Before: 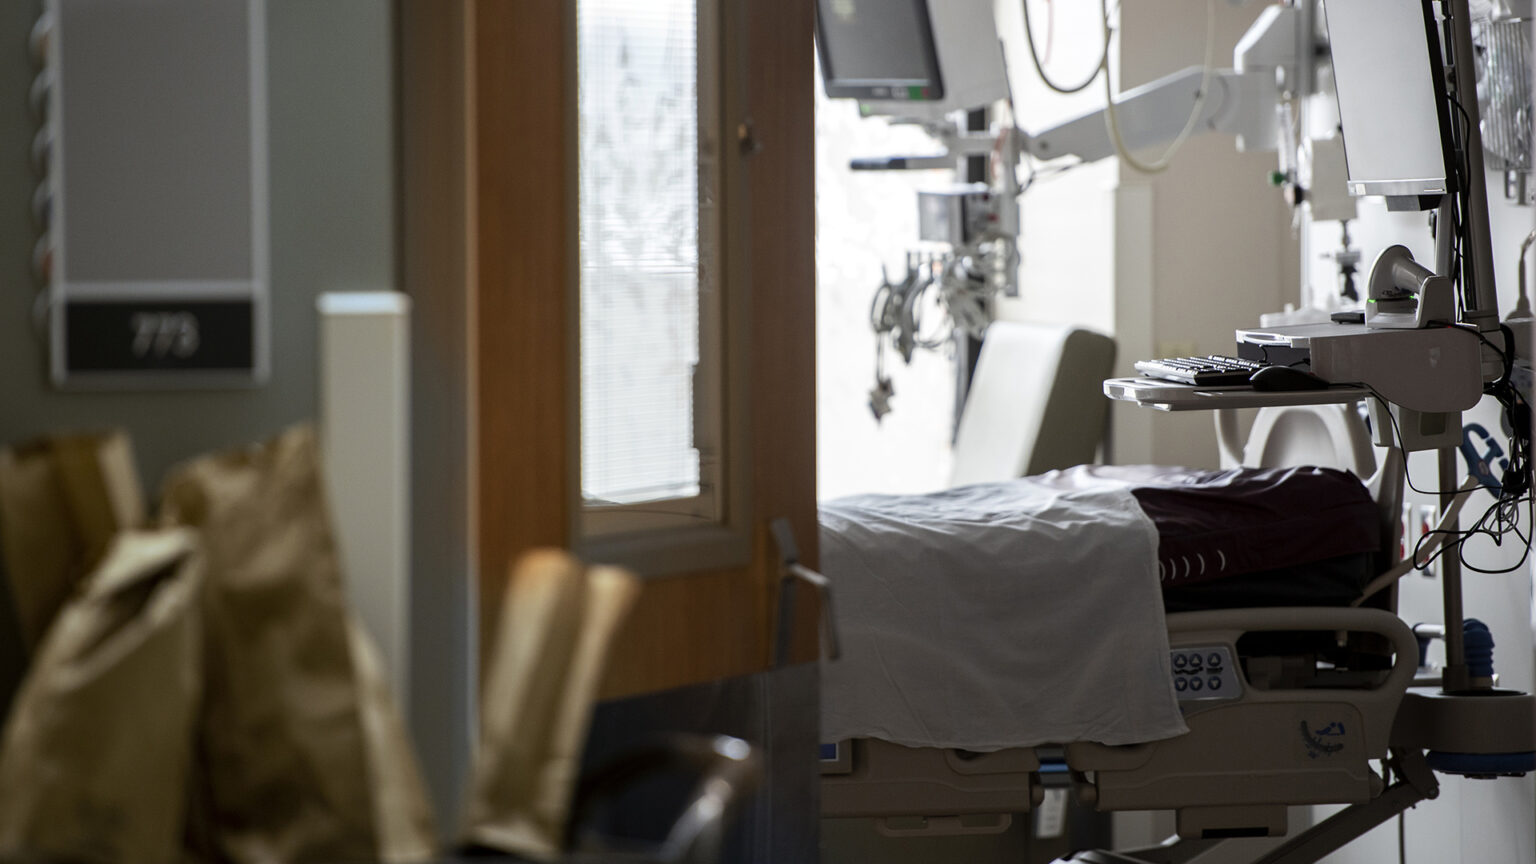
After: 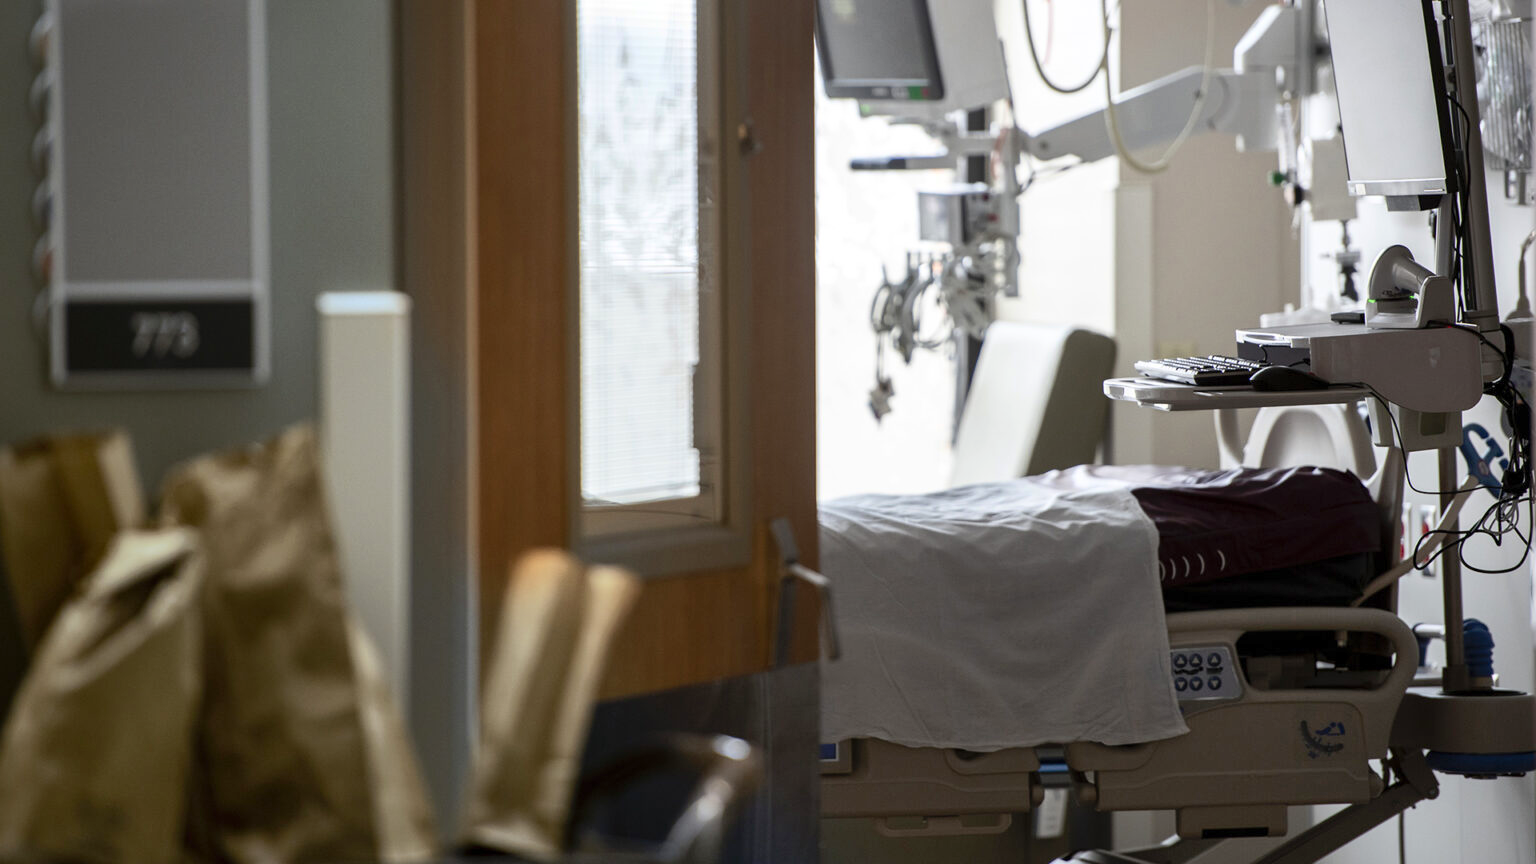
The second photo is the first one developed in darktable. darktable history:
shadows and highlights: on, module defaults
contrast brightness saturation: contrast 0.24, brightness 0.09
